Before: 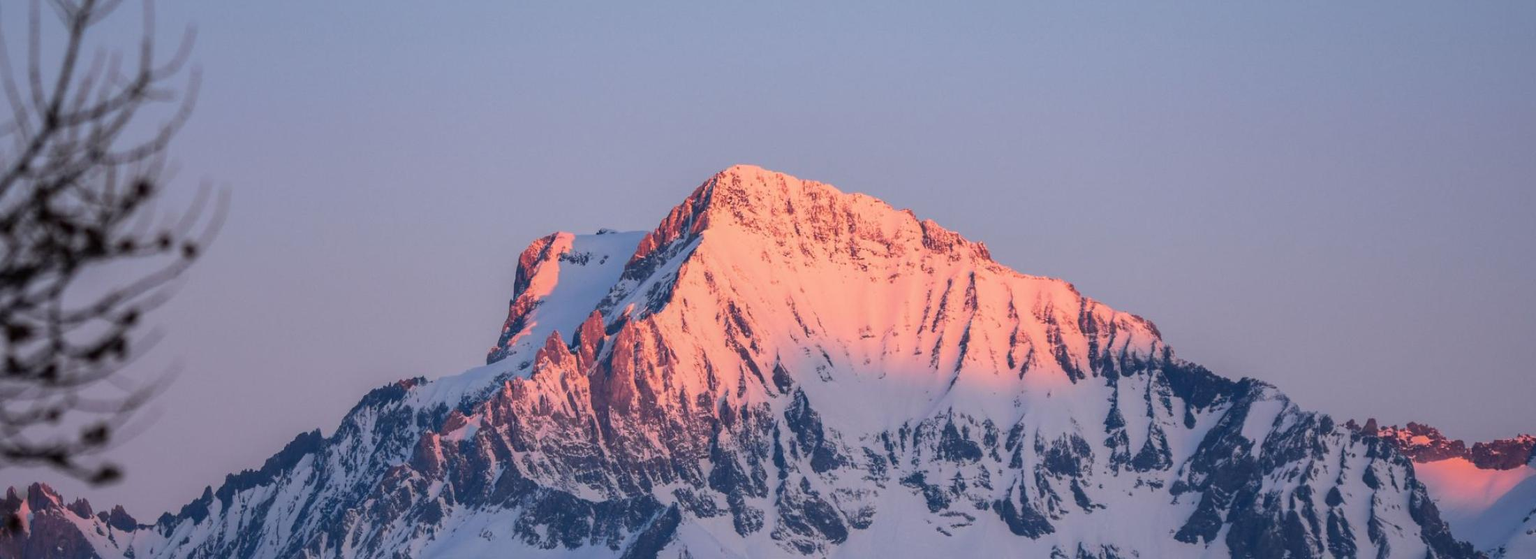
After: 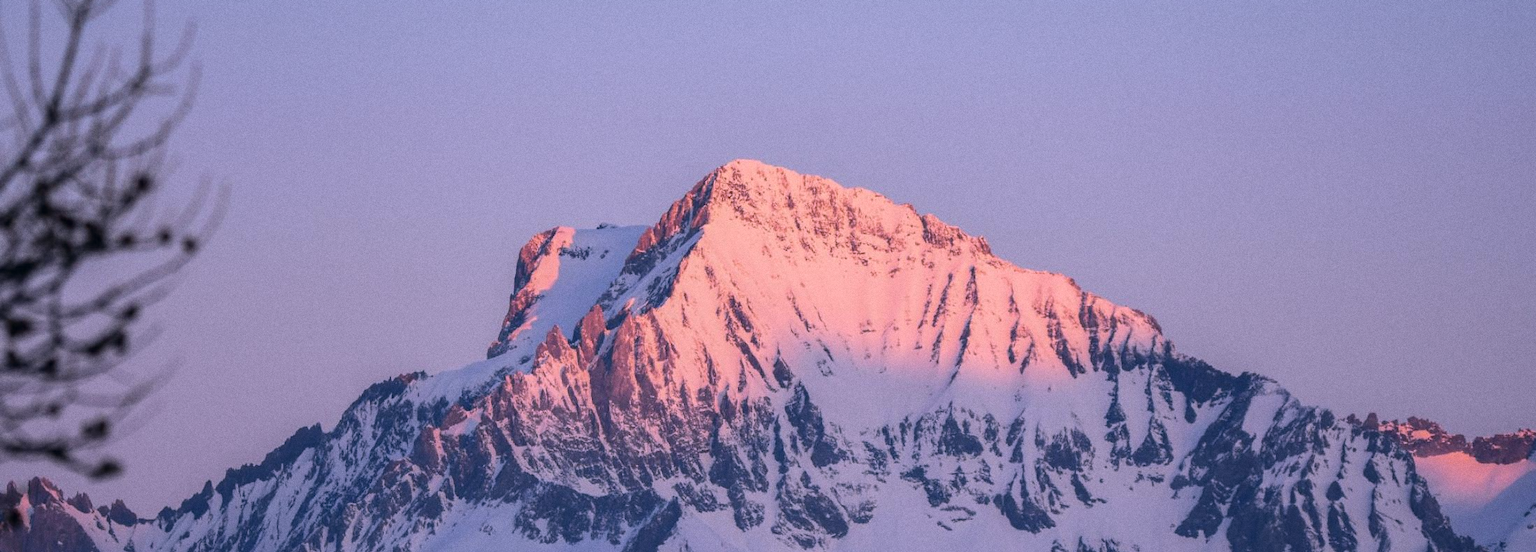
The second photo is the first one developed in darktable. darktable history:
grain: coarseness 0.09 ISO
color correction: highlights a* 2.75, highlights b* 5, shadows a* -2.04, shadows b* -4.84, saturation 0.8
white balance: red 1.042, blue 1.17
crop: top 1.049%, right 0.001%
